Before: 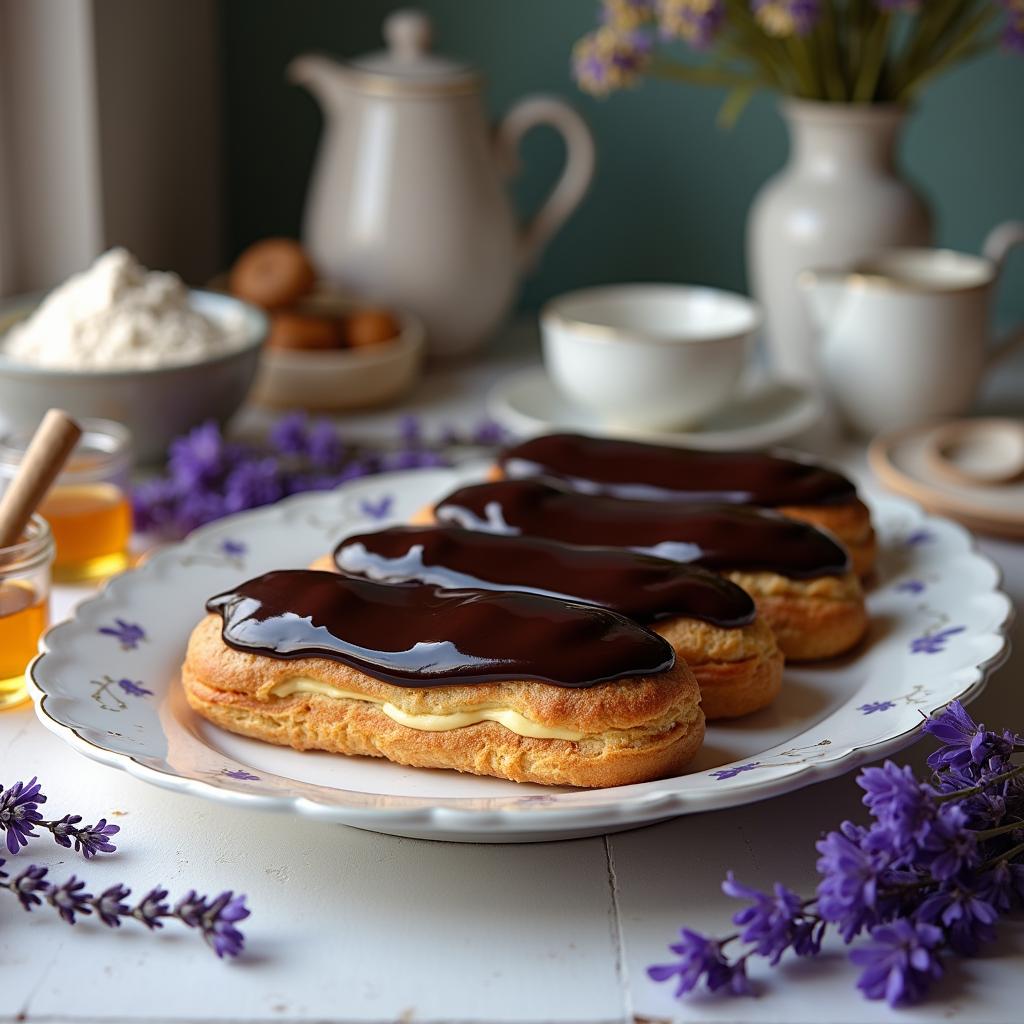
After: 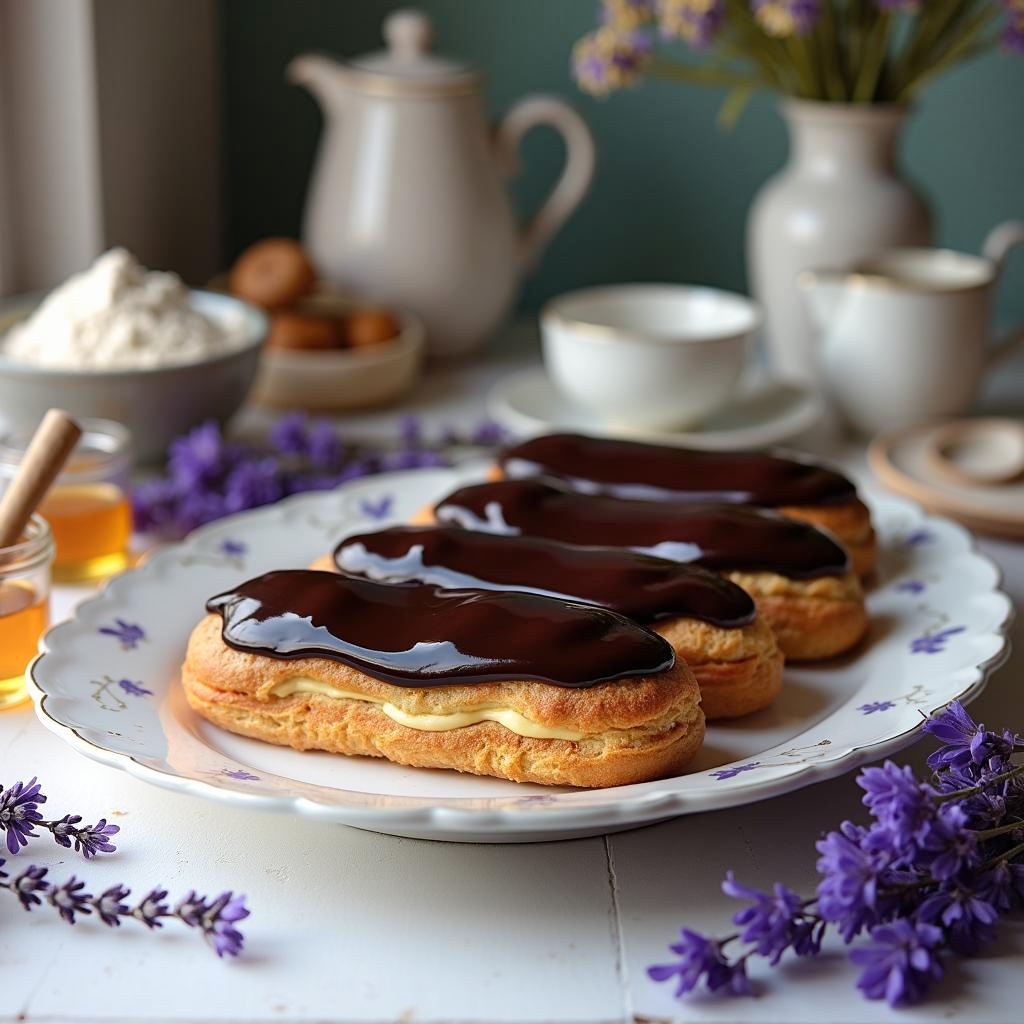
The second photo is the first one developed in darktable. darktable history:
shadows and highlights: highlights 69.05, soften with gaussian
